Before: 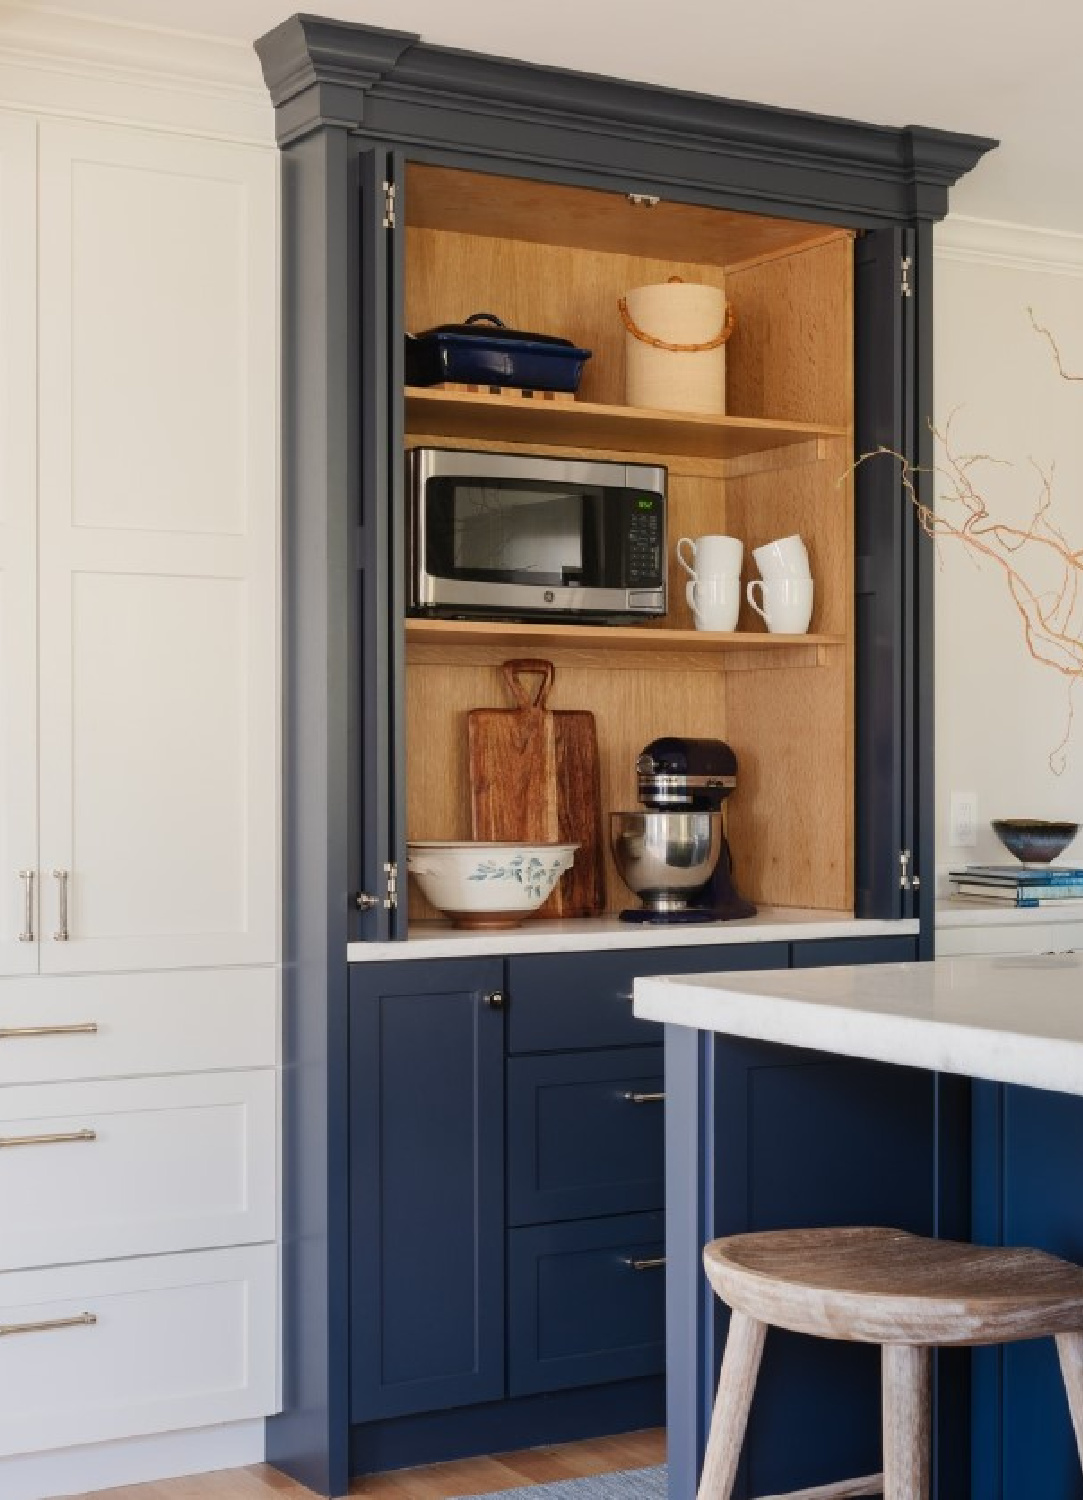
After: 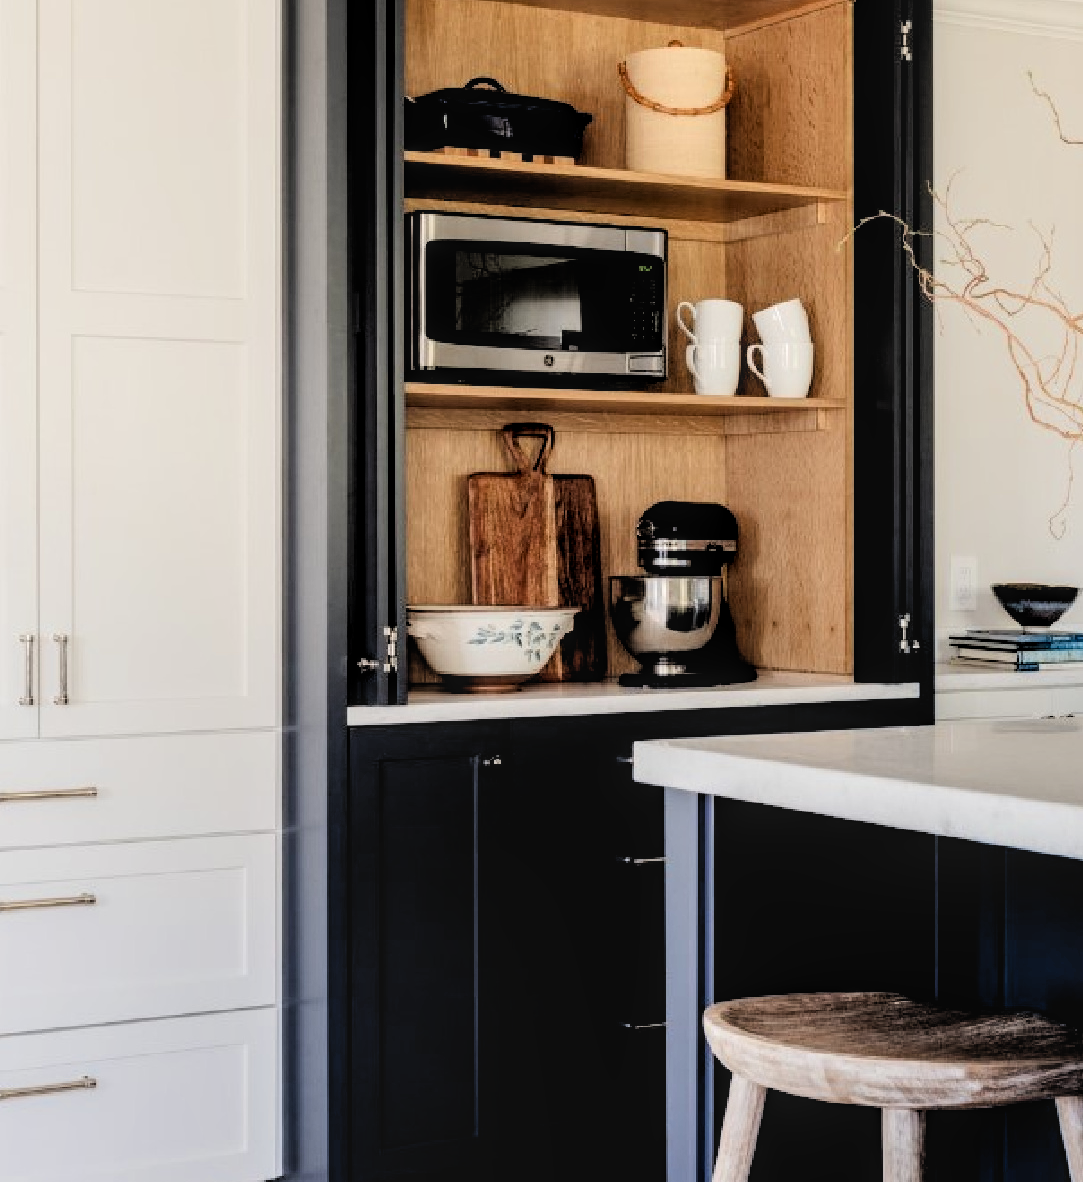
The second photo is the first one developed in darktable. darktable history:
filmic rgb: middle gray luminance 13.47%, black relative exposure -2.11 EV, white relative exposure 3.07 EV, target black luminance 0%, hardness 1.81, latitude 58.7%, contrast 1.735, highlights saturation mix 4.5%, shadows ↔ highlights balance -37.44%, iterations of high-quality reconstruction 0
crop and rotate: top 15.765%, bottom 5.378%
local contrast: on, module defaults
